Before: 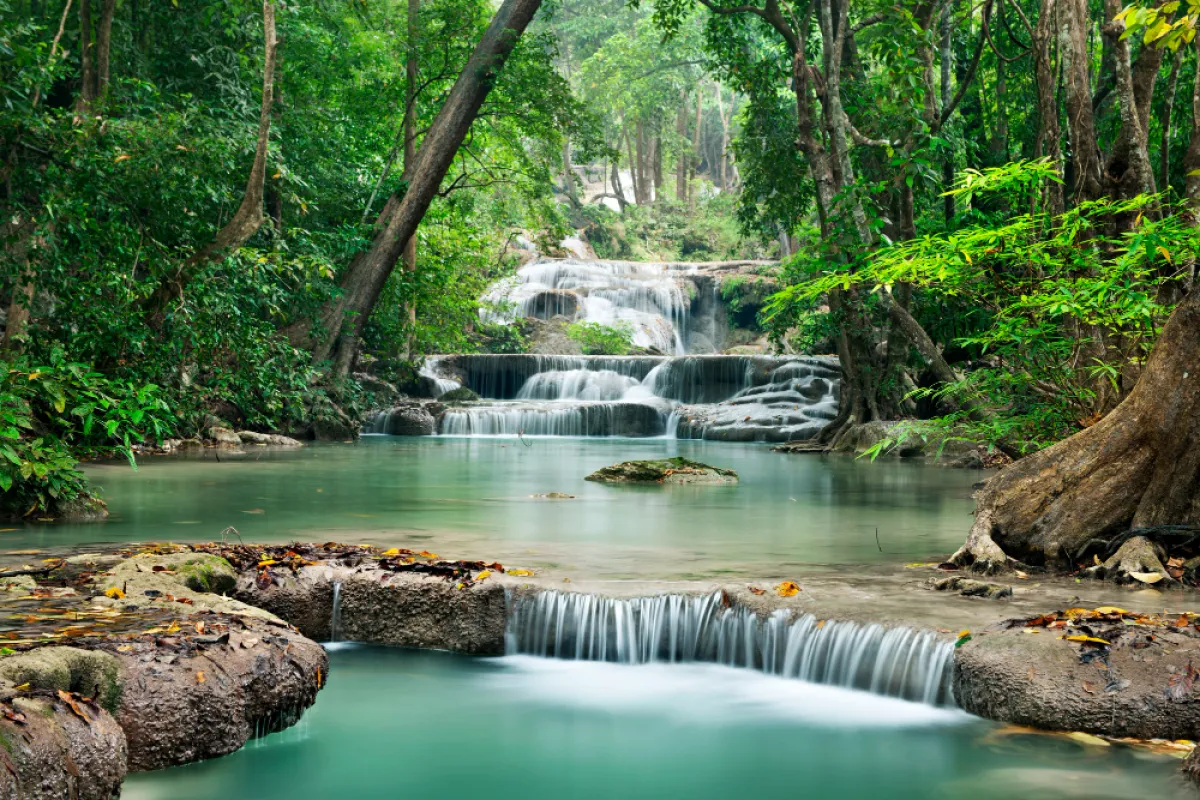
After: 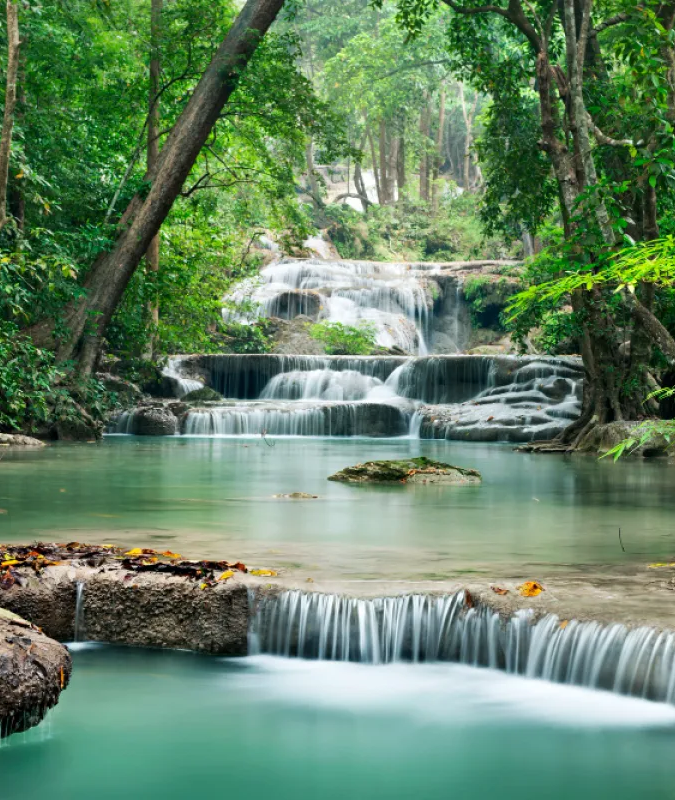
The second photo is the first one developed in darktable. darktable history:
crop: left 21.496%, right 22.254%
white balance: emerald 1
